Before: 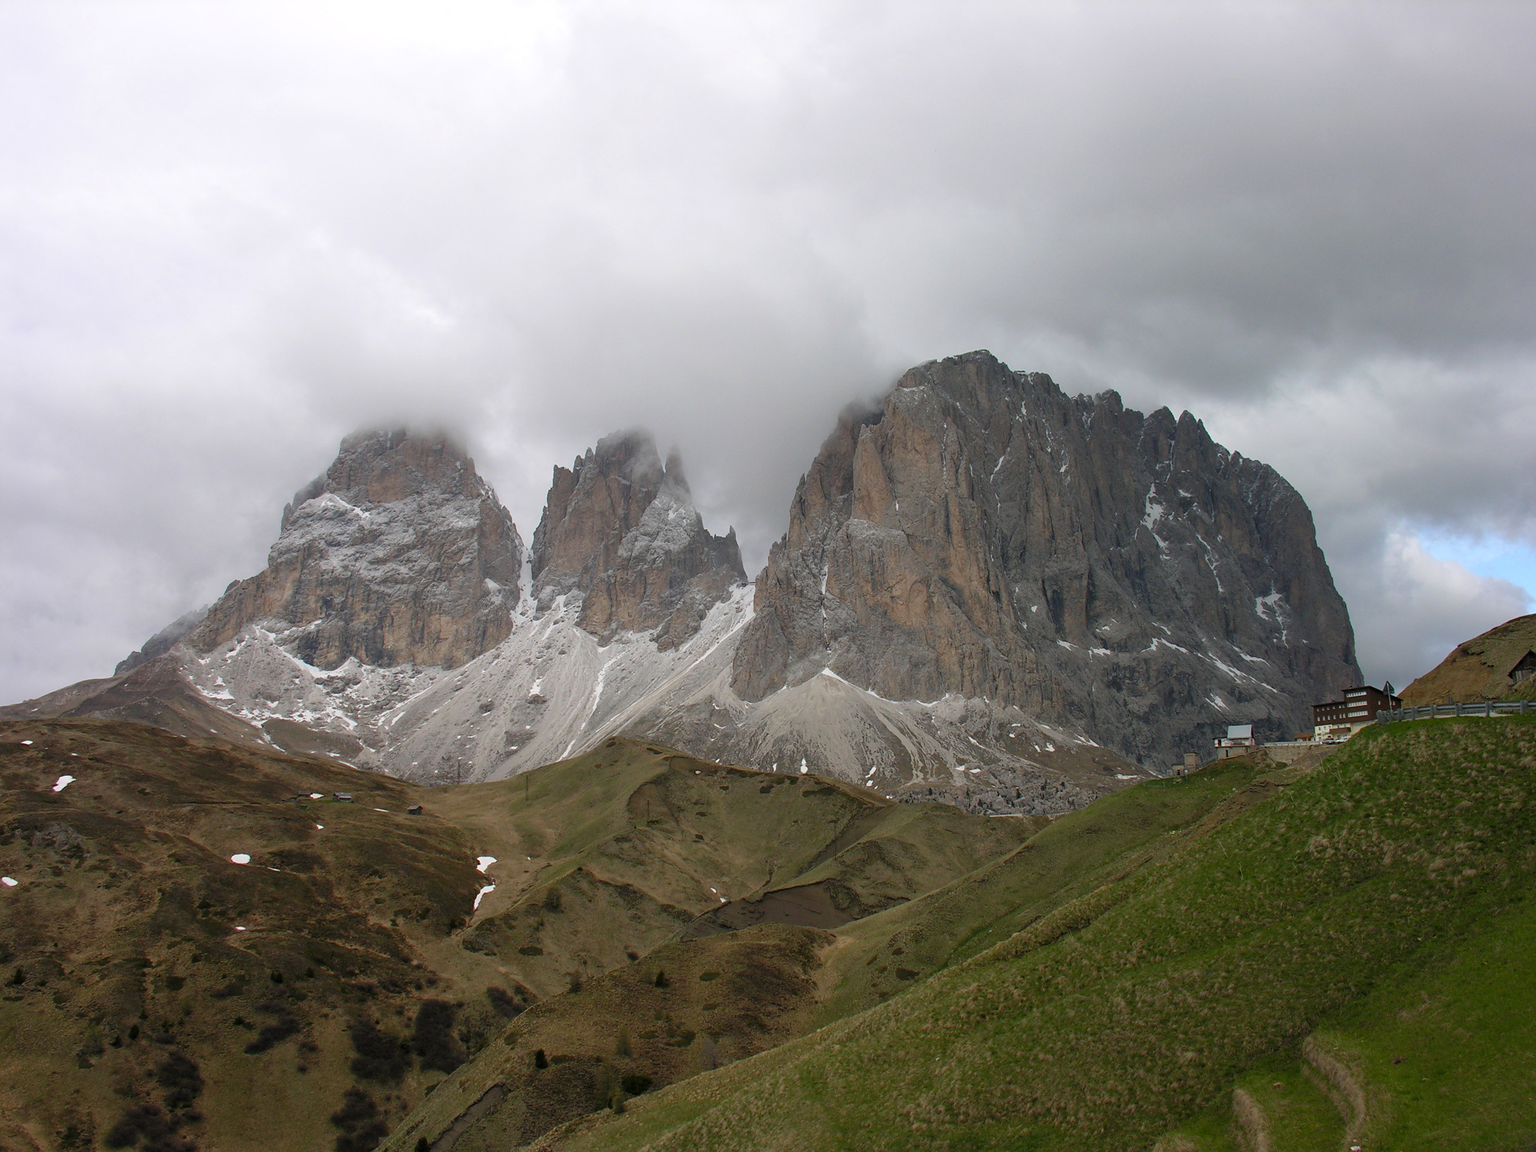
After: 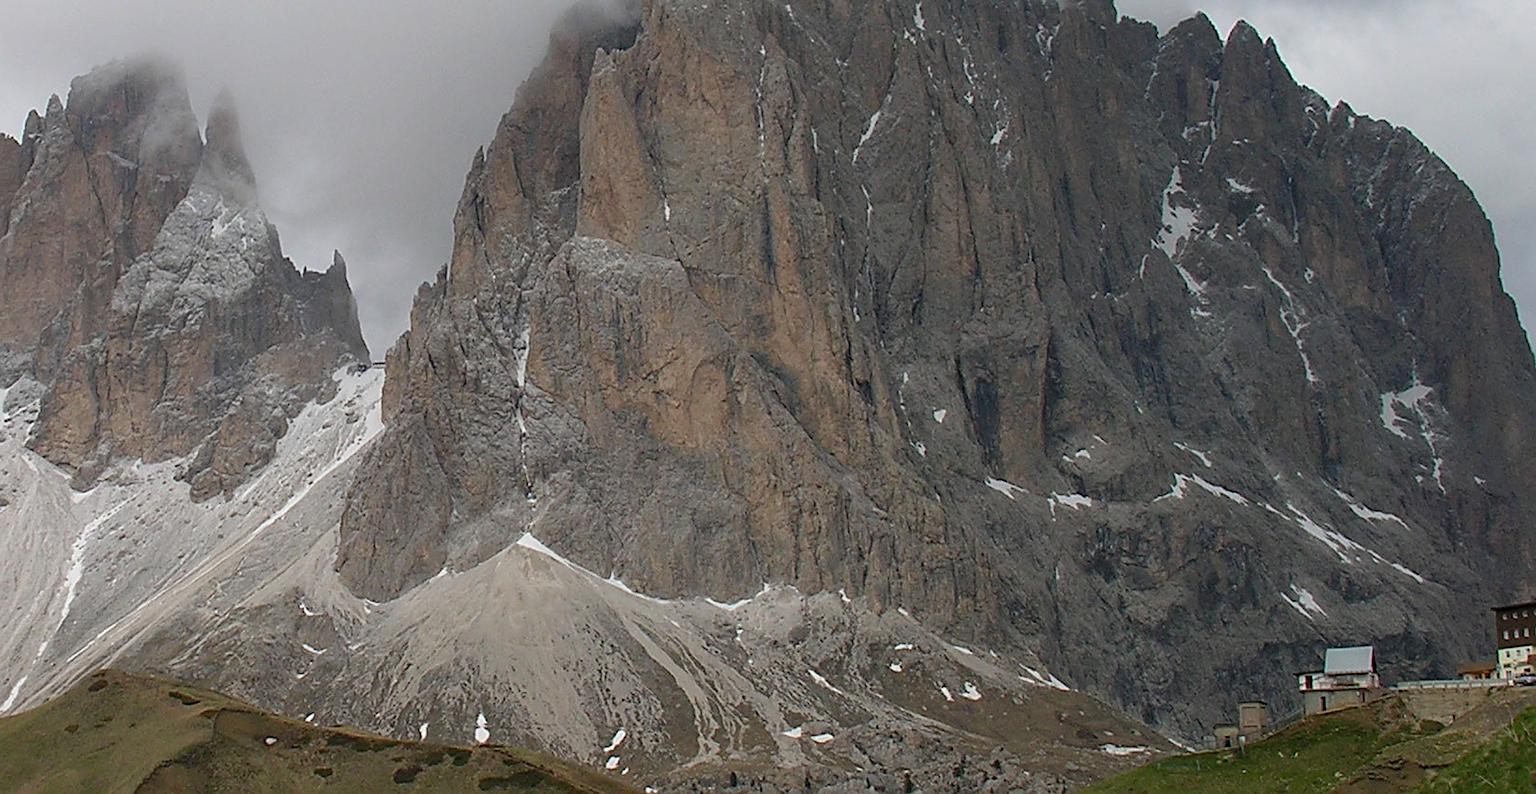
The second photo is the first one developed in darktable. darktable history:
sharpen: on, module defaults
crop: left 36.607%, top 34.735%, right 13.146%, bottom 30.611%
